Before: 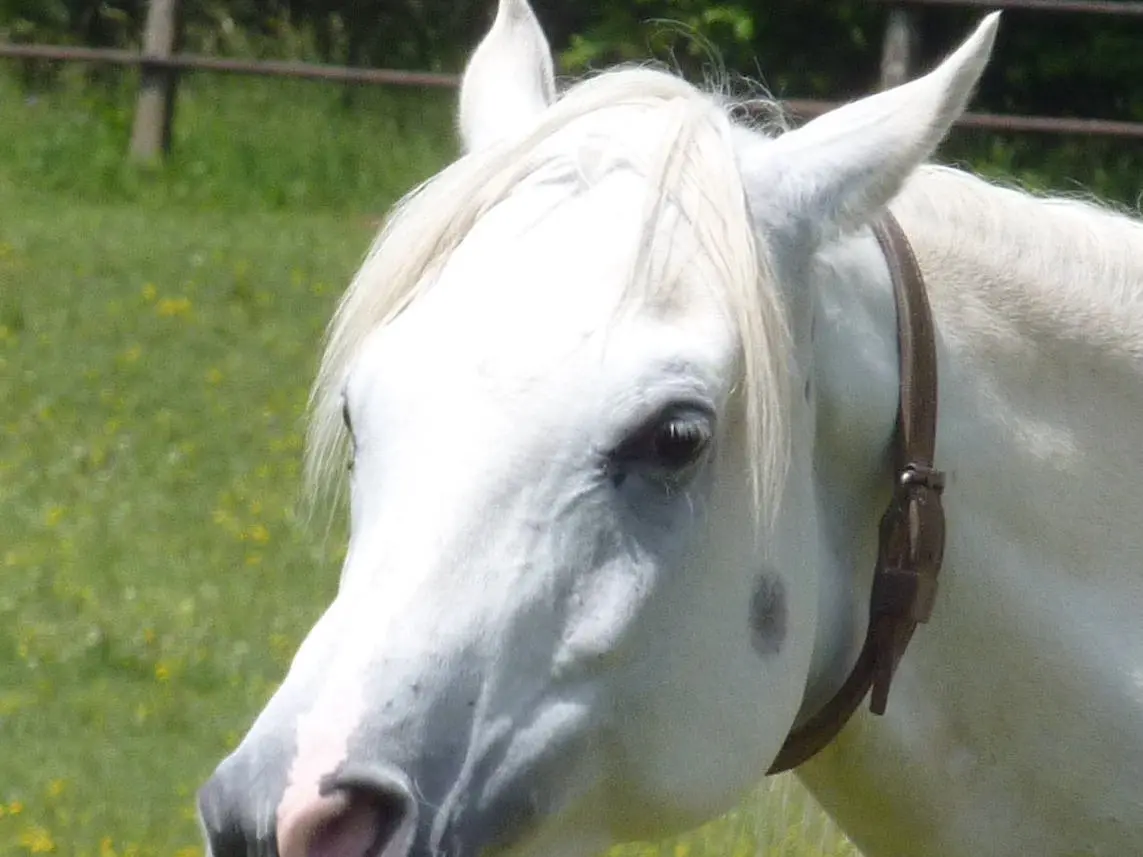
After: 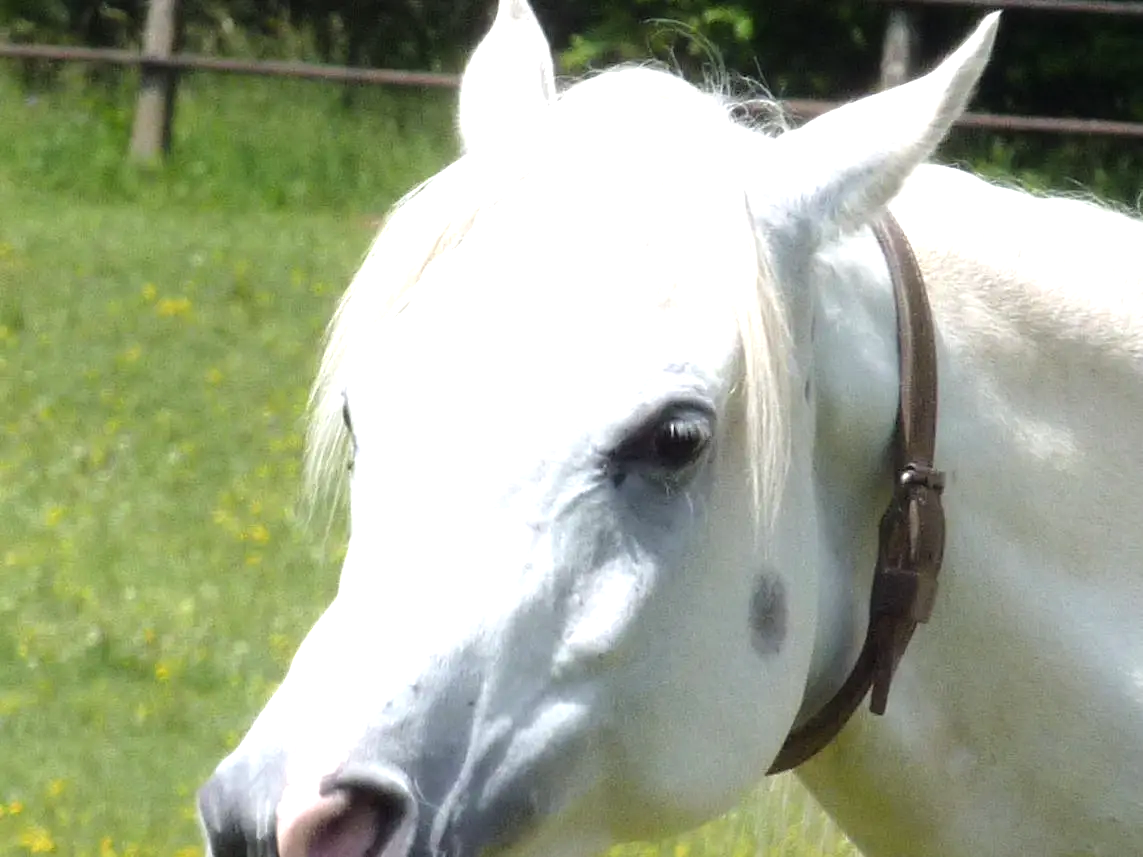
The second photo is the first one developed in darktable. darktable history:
tone equalizer: -8 EV -0.781 EV, -7 EV -0.674 EV, -6 EV -0.585 EV, -5 EV -0.395 EV, -3 EV 0.389 EV, -2 EV 0.6 EV, -1 EV 0.686 EV, +0 EV 0.746 EV
